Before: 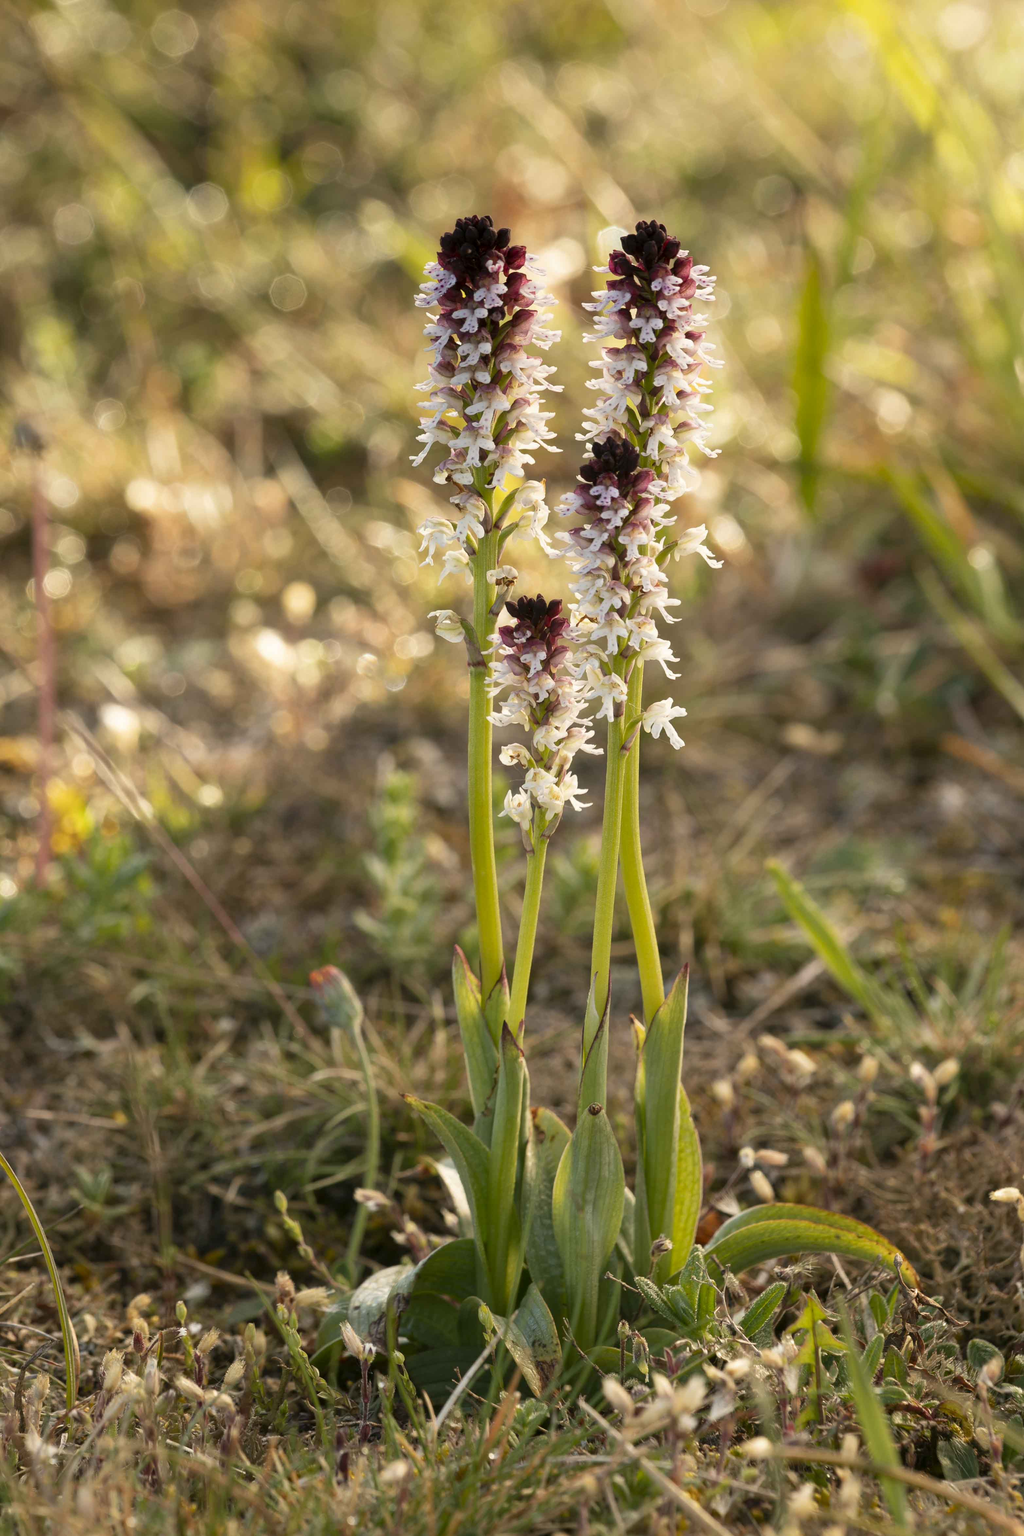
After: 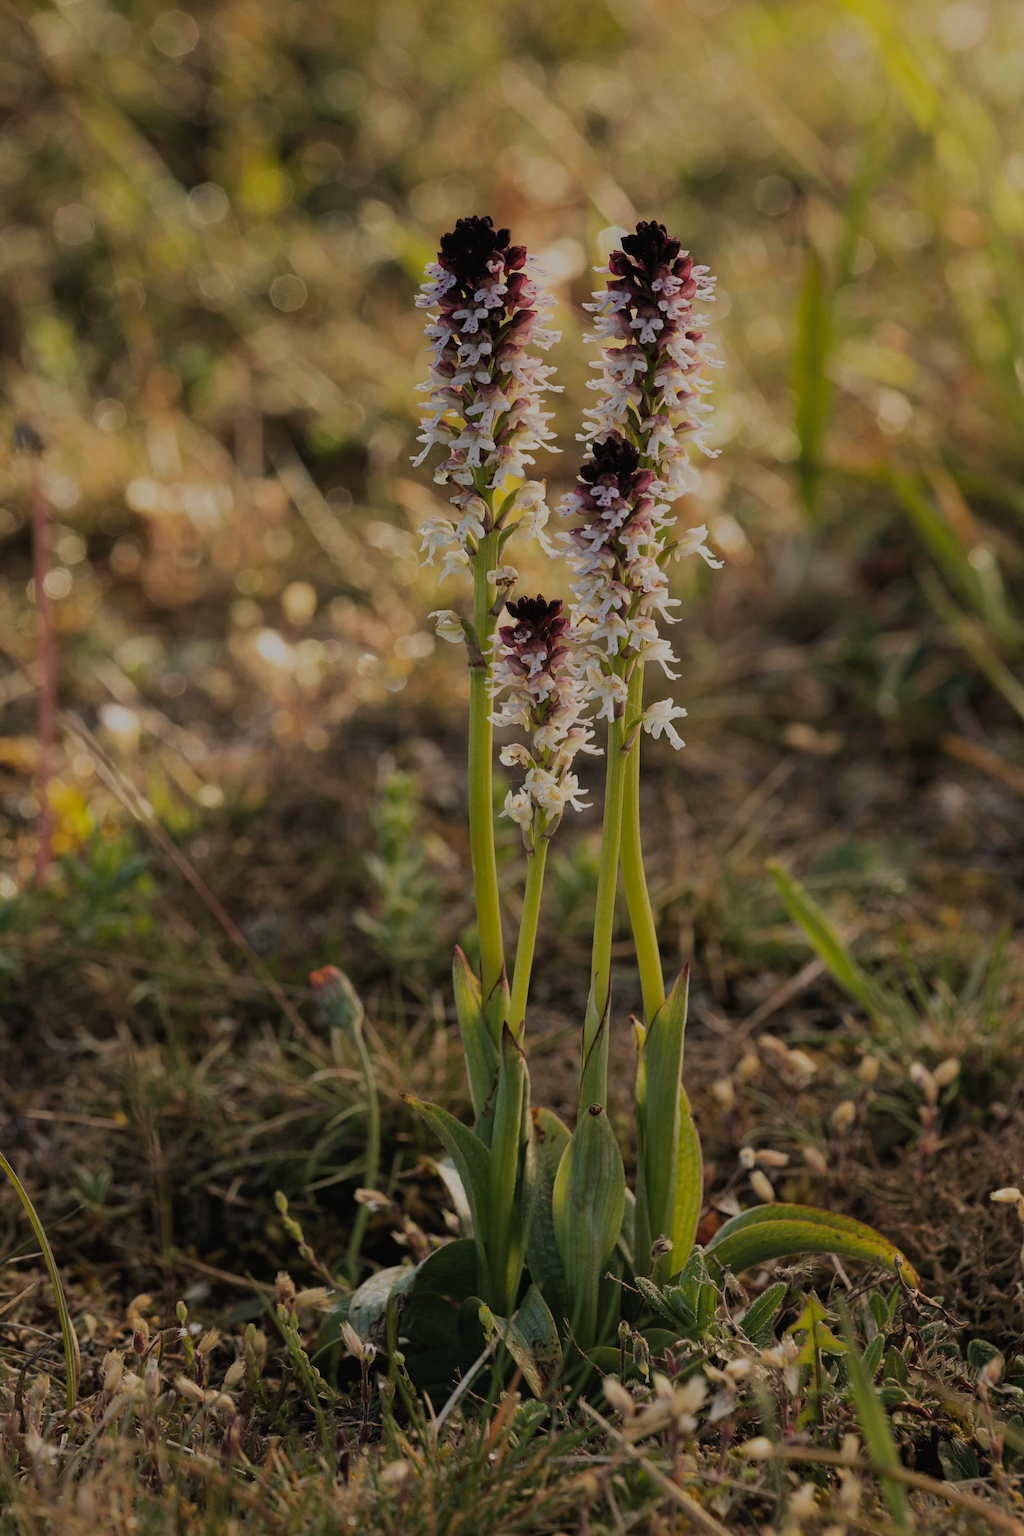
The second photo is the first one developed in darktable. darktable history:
exposure: black level correction -0.016, exposure -1.032 EV, compensate exposure bias true, compensate highlight preservation false
haze removal: compatibility mode true, adaptive false
filmic rgb: black relative exposure -7.65 EV, white relative exposure 4.56 EV, hardness 3.61, contrast 1.059, color science v6 (2022)
